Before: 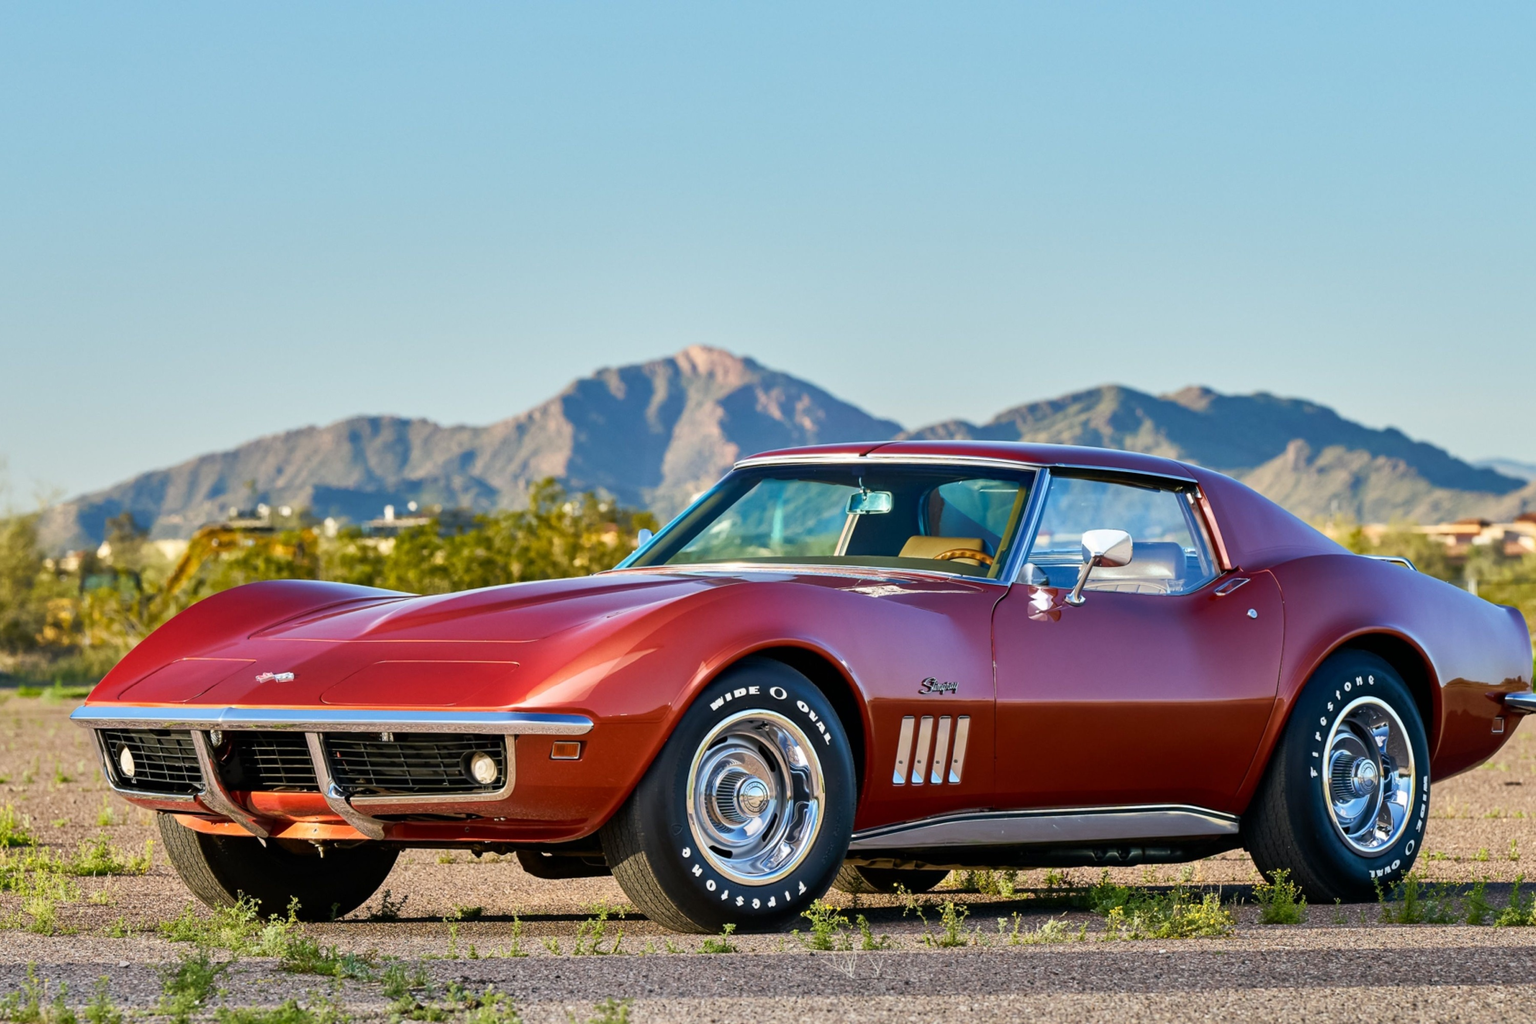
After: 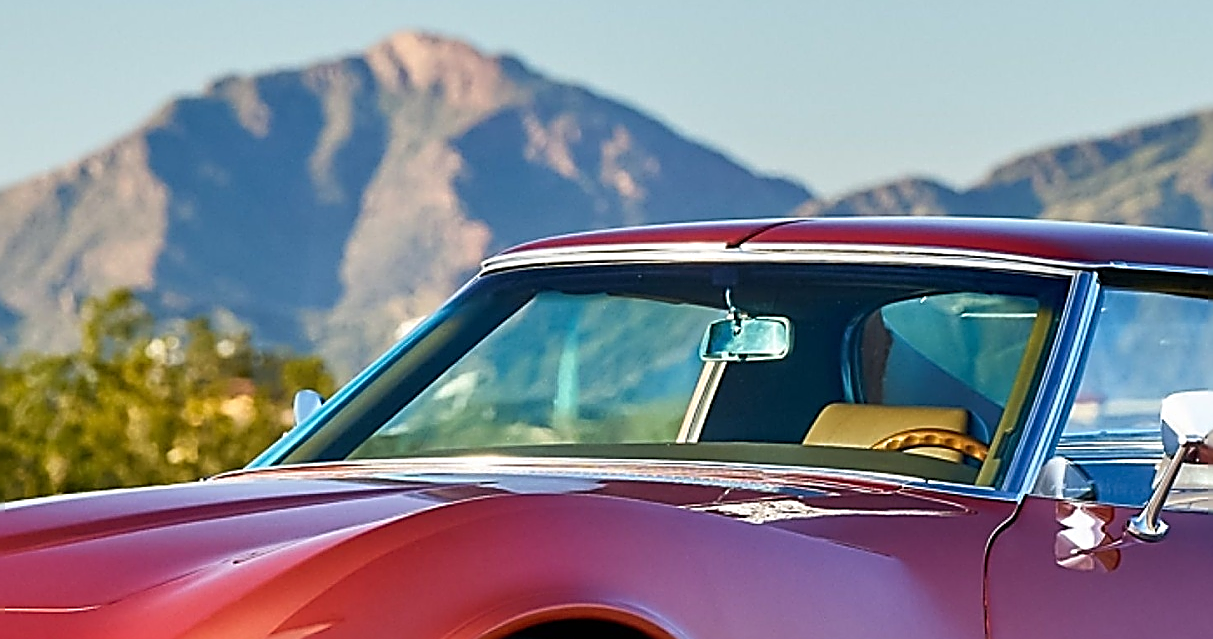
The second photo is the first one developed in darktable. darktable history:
crop: left 31.751%, top 32.172%, right 27.8%, bottom 35.83%
sharpen: amount 2
